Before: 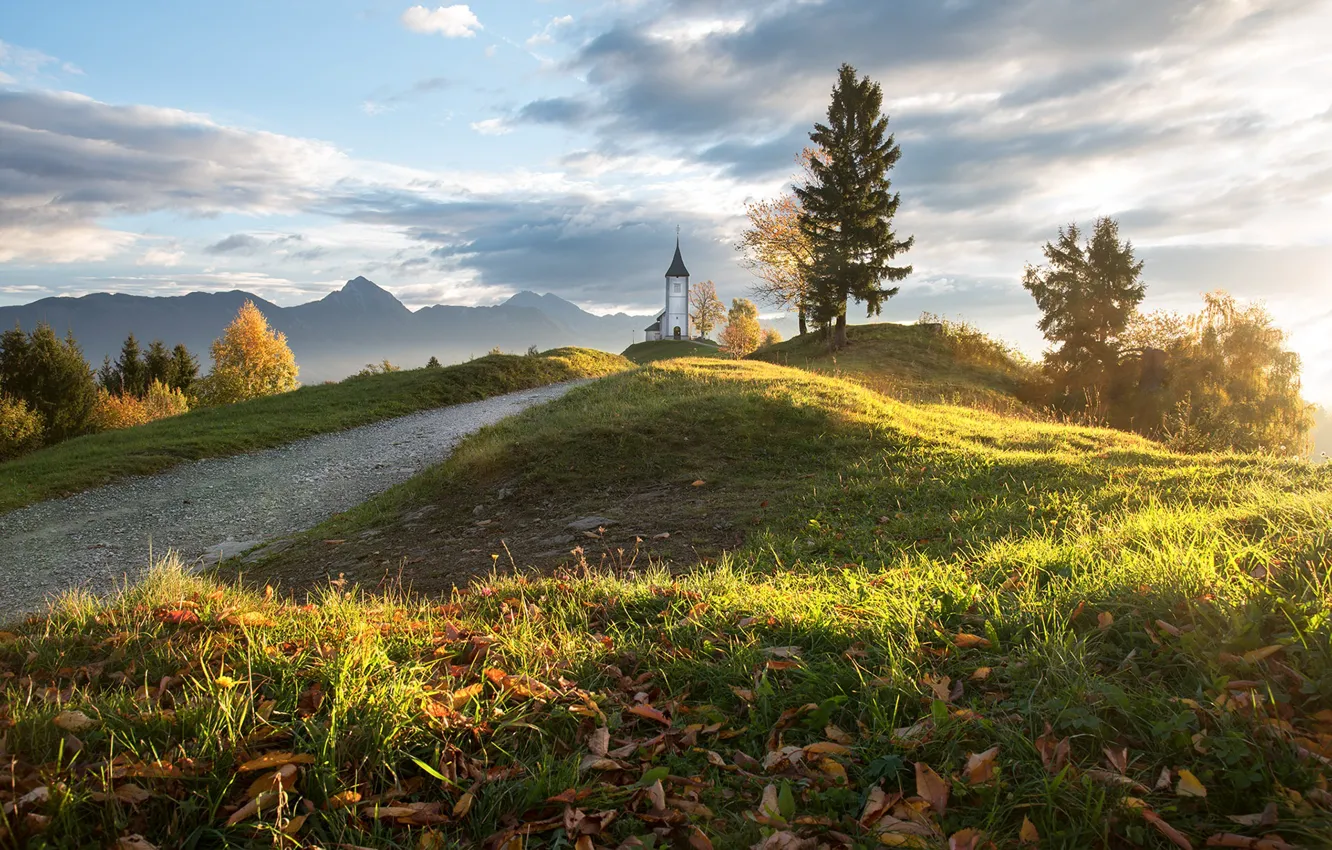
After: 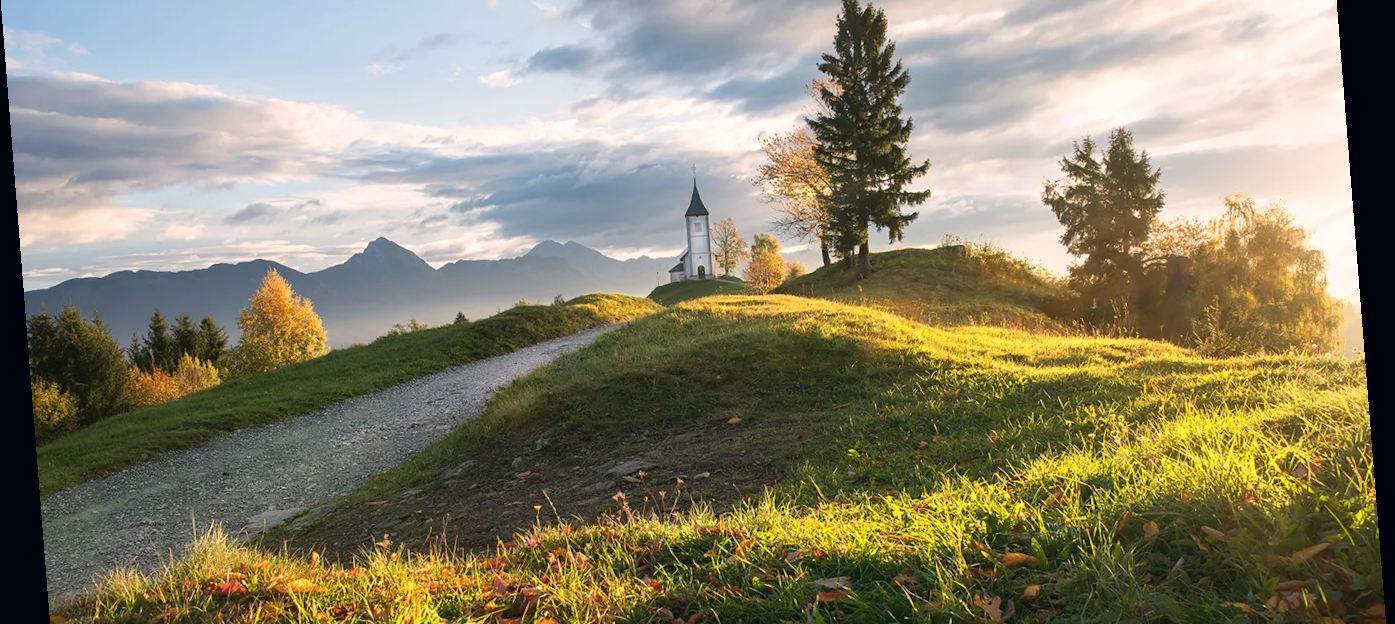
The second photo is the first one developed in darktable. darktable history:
color correction: highlights a* 5.38, highlights b* 5.3, shadows a* -4.26, shadows b* -5.11
rotate and perspective: rotation -4.2°, shear 0.006, automatic cropping off
crop: top 11.166%, bottom 22.168%
